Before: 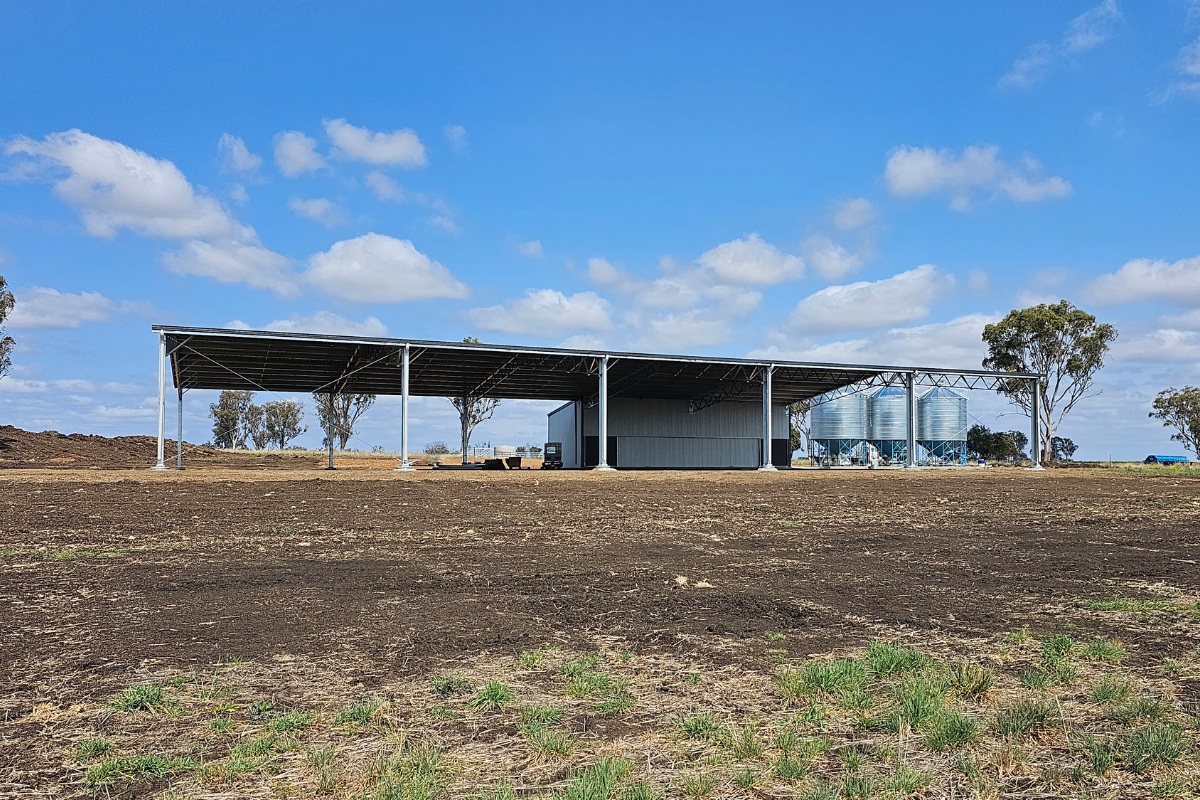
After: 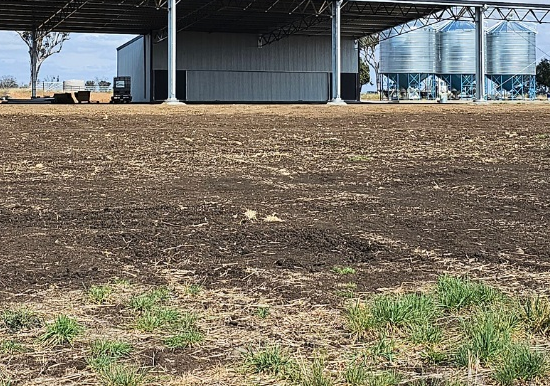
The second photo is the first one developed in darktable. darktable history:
contrast brightness saturation: contrast 0.15, brightness 0.05
crop: left 35.976%, top 45.819%, right 18.162%, bottom 5.807%
